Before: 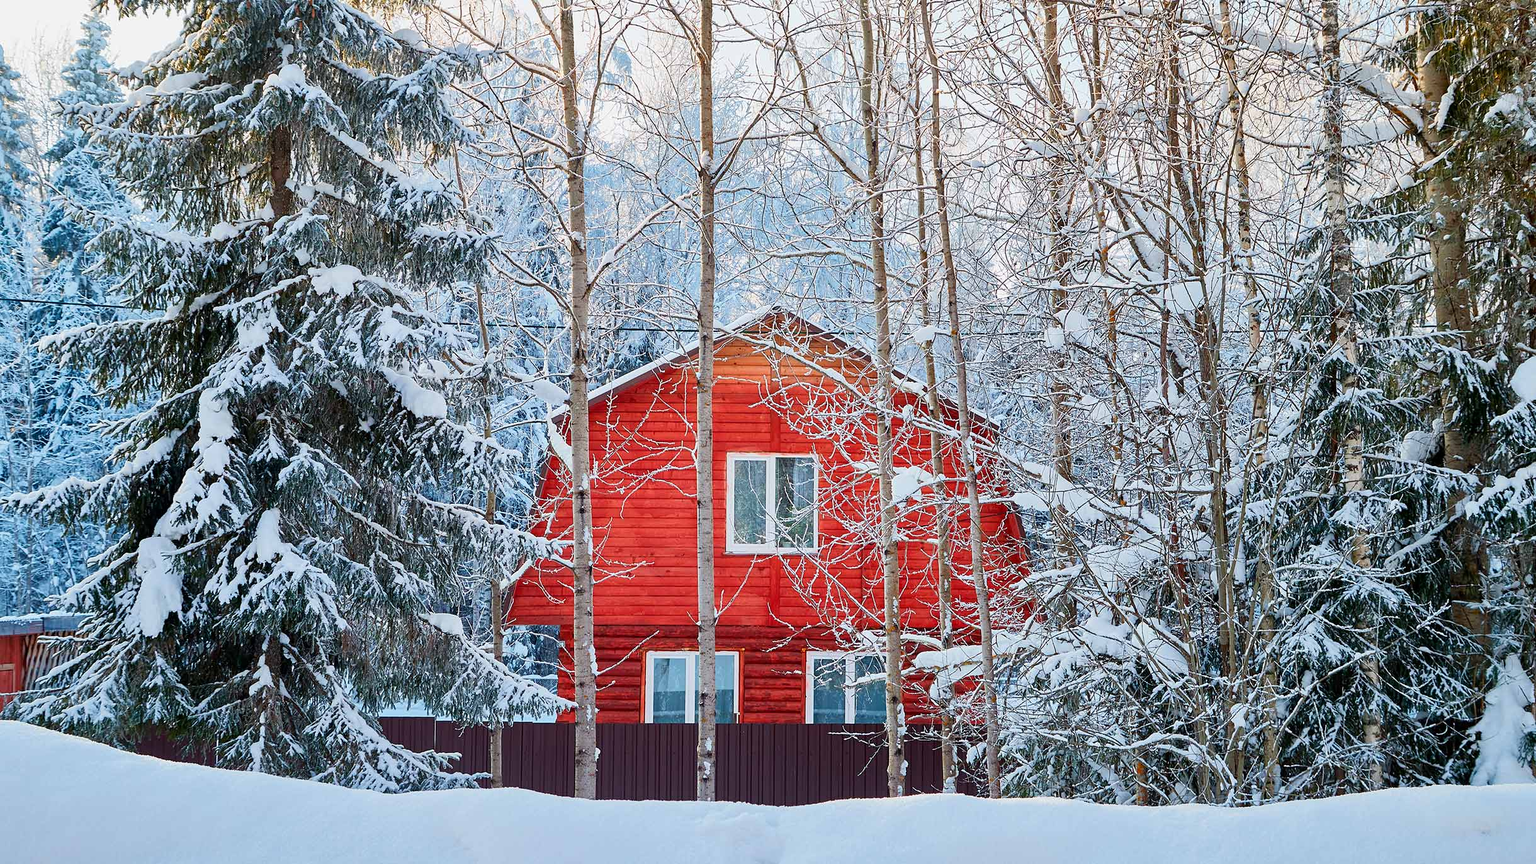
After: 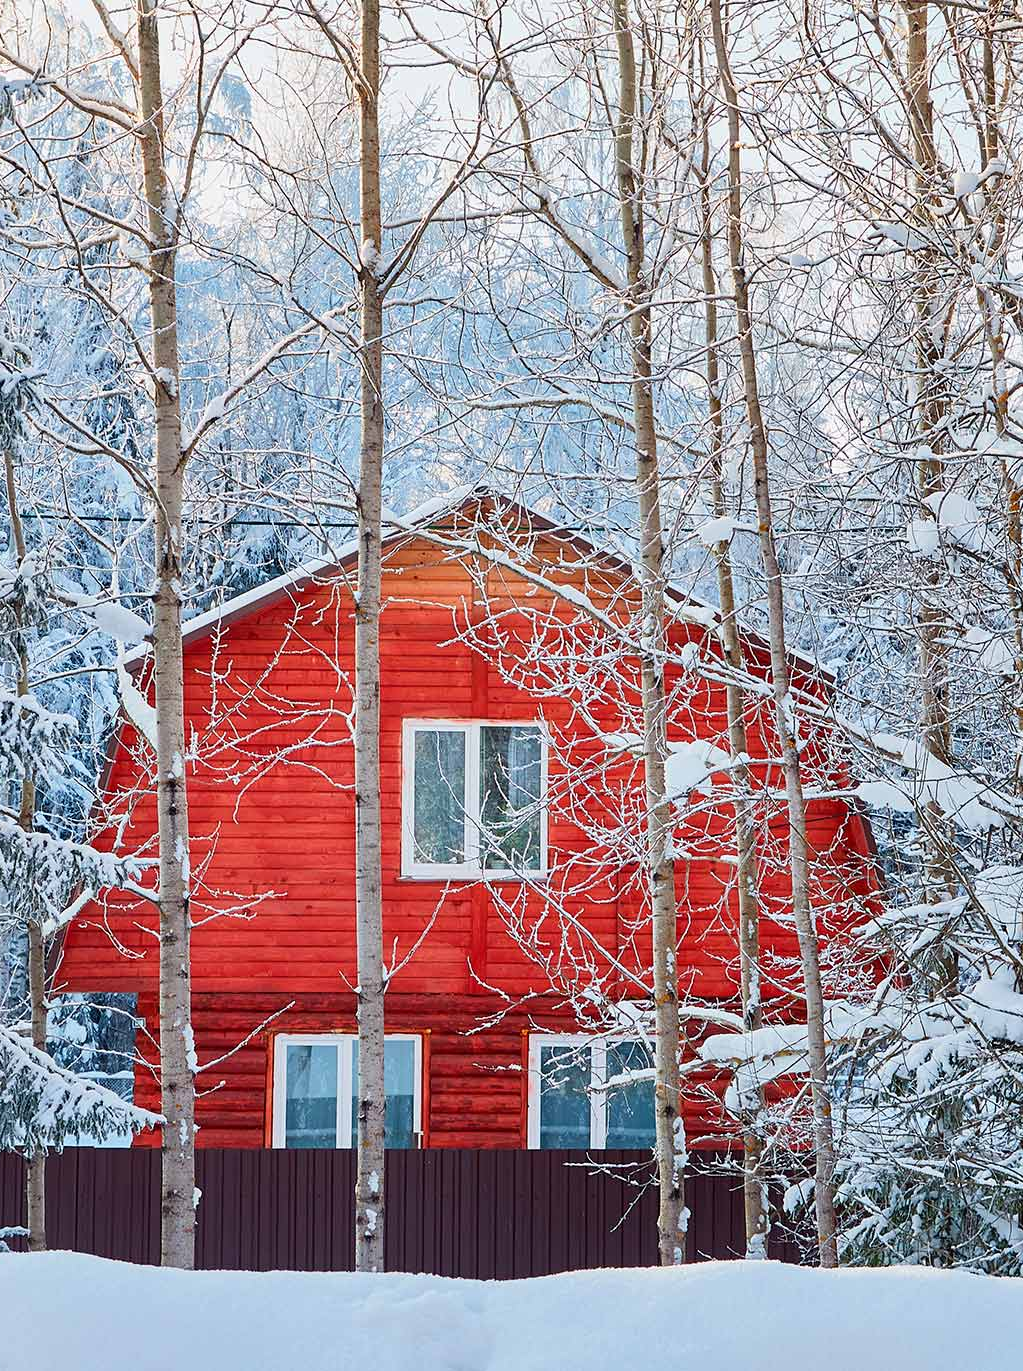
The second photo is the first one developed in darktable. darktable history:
crop: left 30.821%, right 27.235%
